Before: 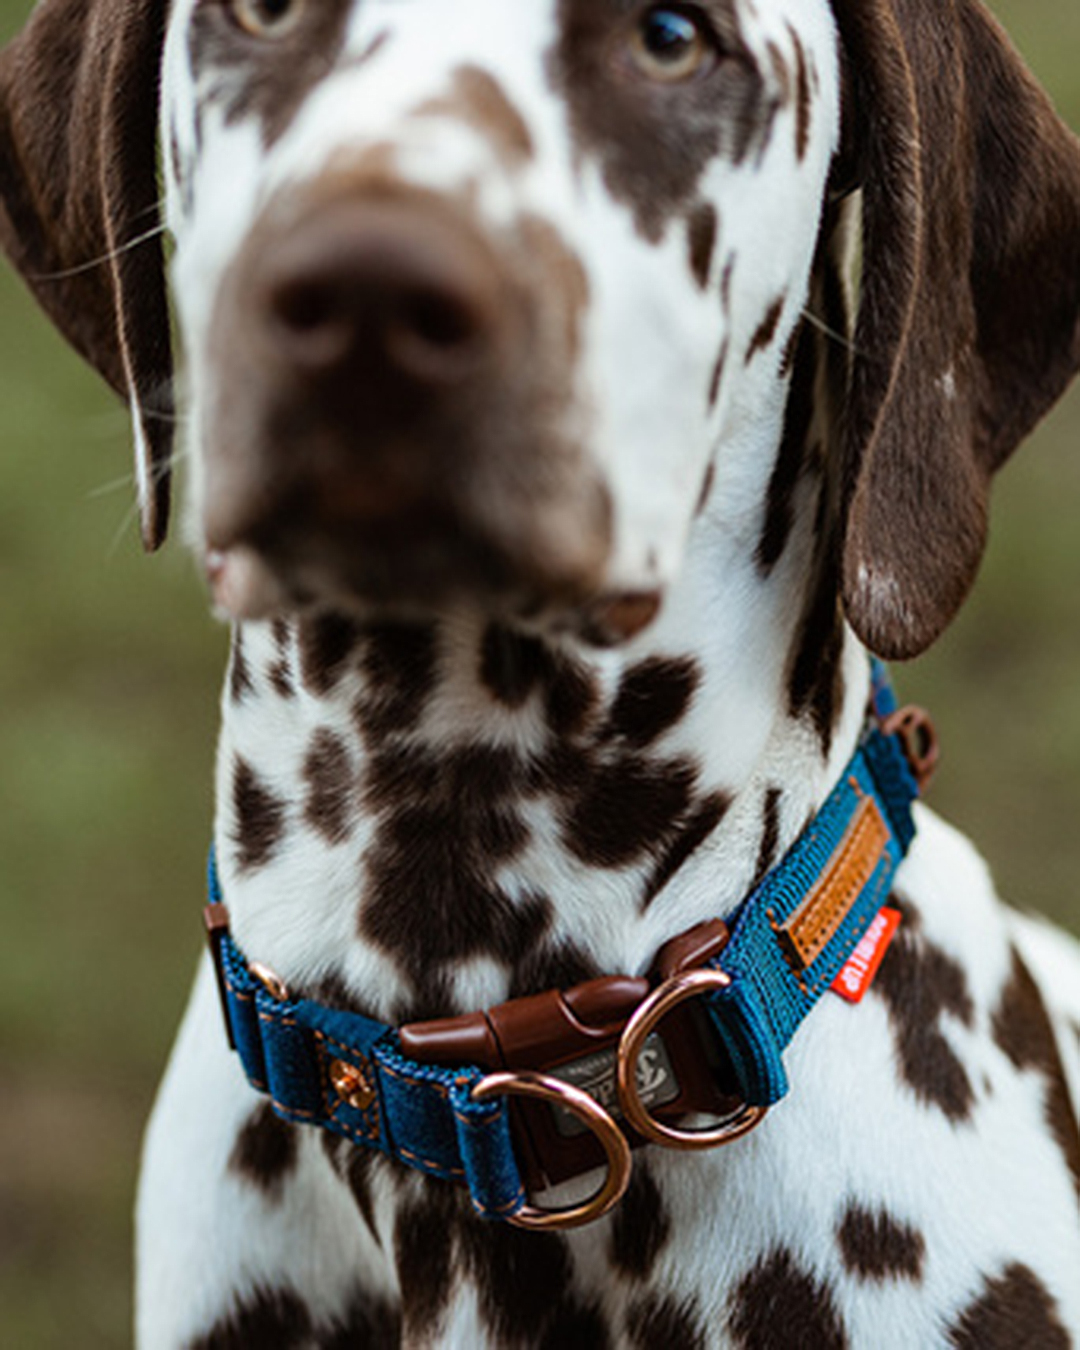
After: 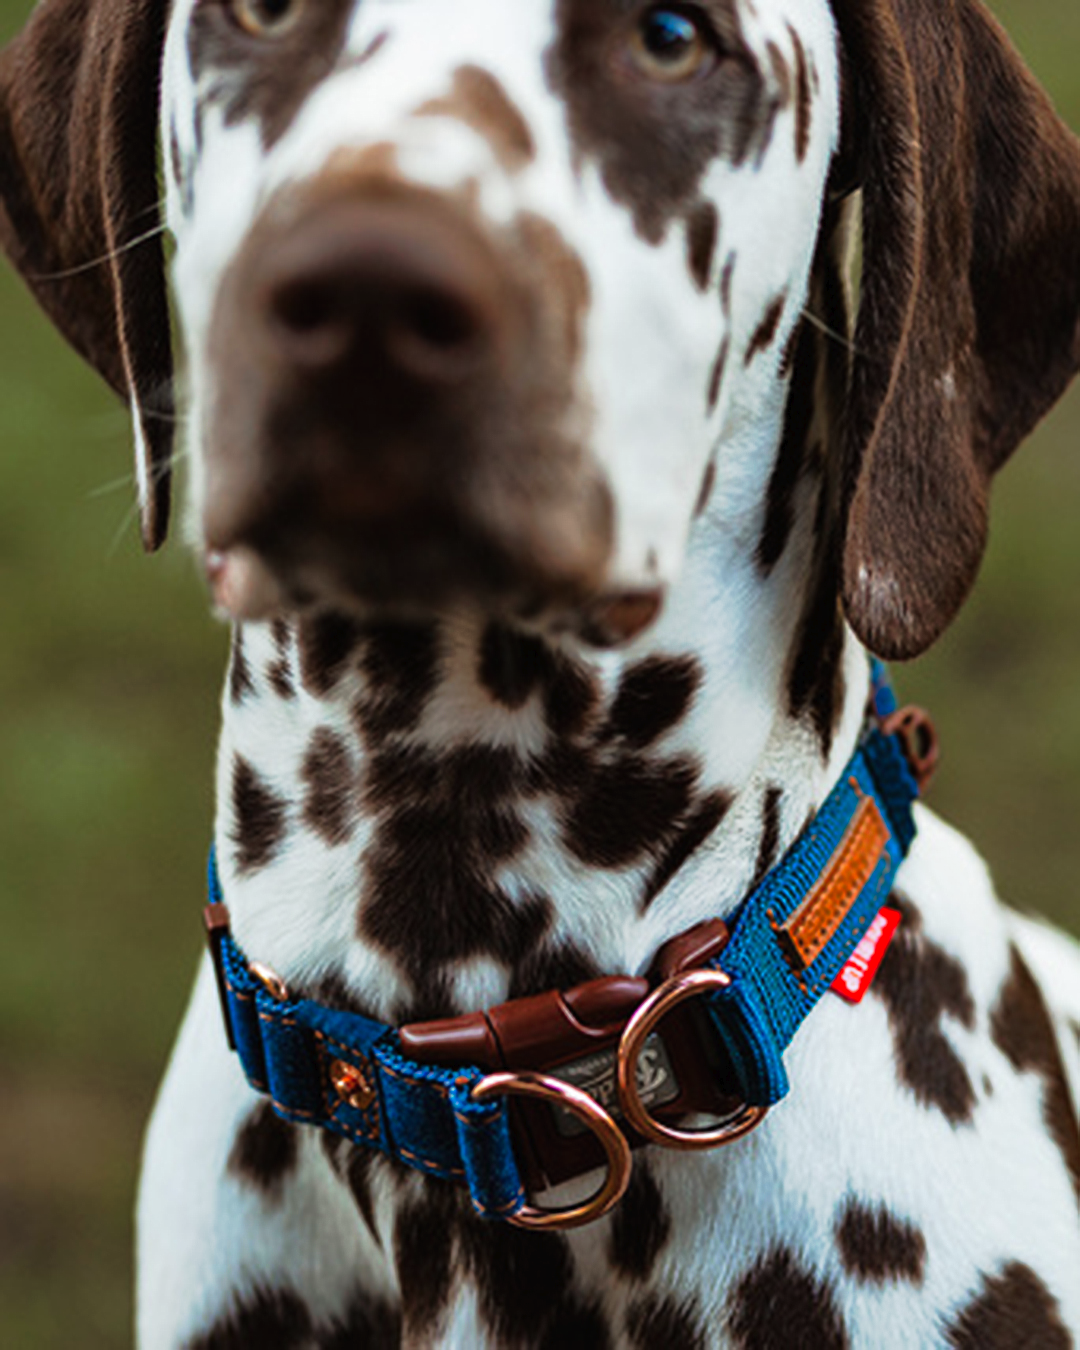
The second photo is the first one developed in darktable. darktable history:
tone curve: curves: ch0 [(0, 0) (0.003, 0.007) (0.011, 0.01) (0.025, 0.016) (0.044, 0.025) (0.069, 0.036) (0.1, 0.052) (0.136, 0.073) (0.177, 0.103) (0.224, 0.135) (0.277, 0.177) (0.335, 0.233) (0.399, 0.303) (0.468, 0.376) (0.543, 0.469) (0.623, 0.581) (0.709, 0.723) (0.801, 0.863) (0.898, 0.938) (1, 1)], preserve colors none
shadows and highlights: on, module defaults
